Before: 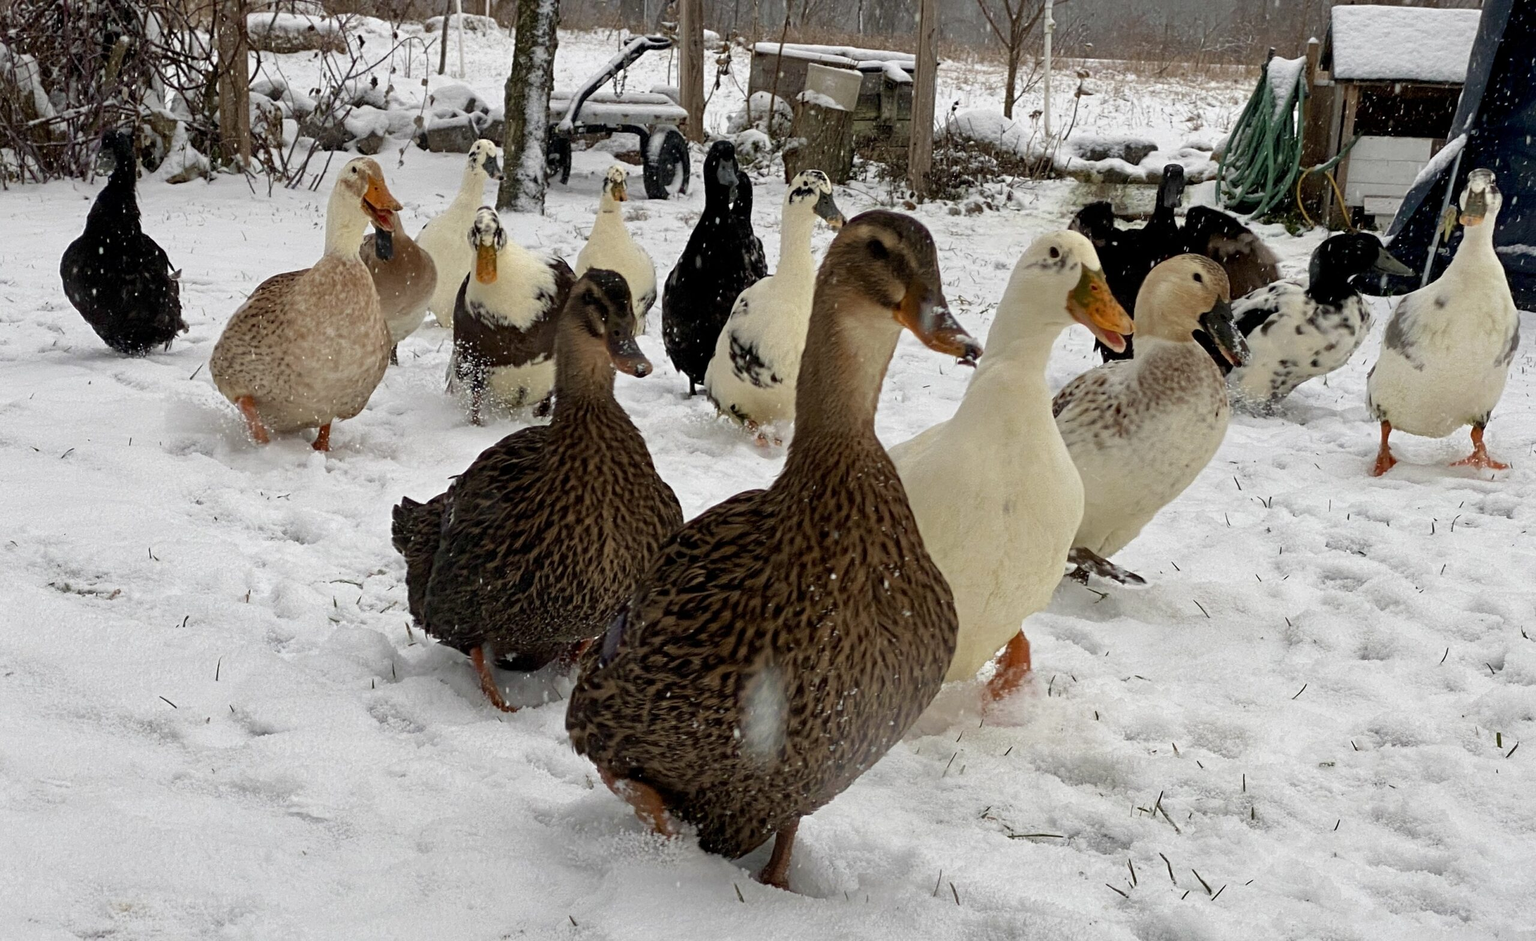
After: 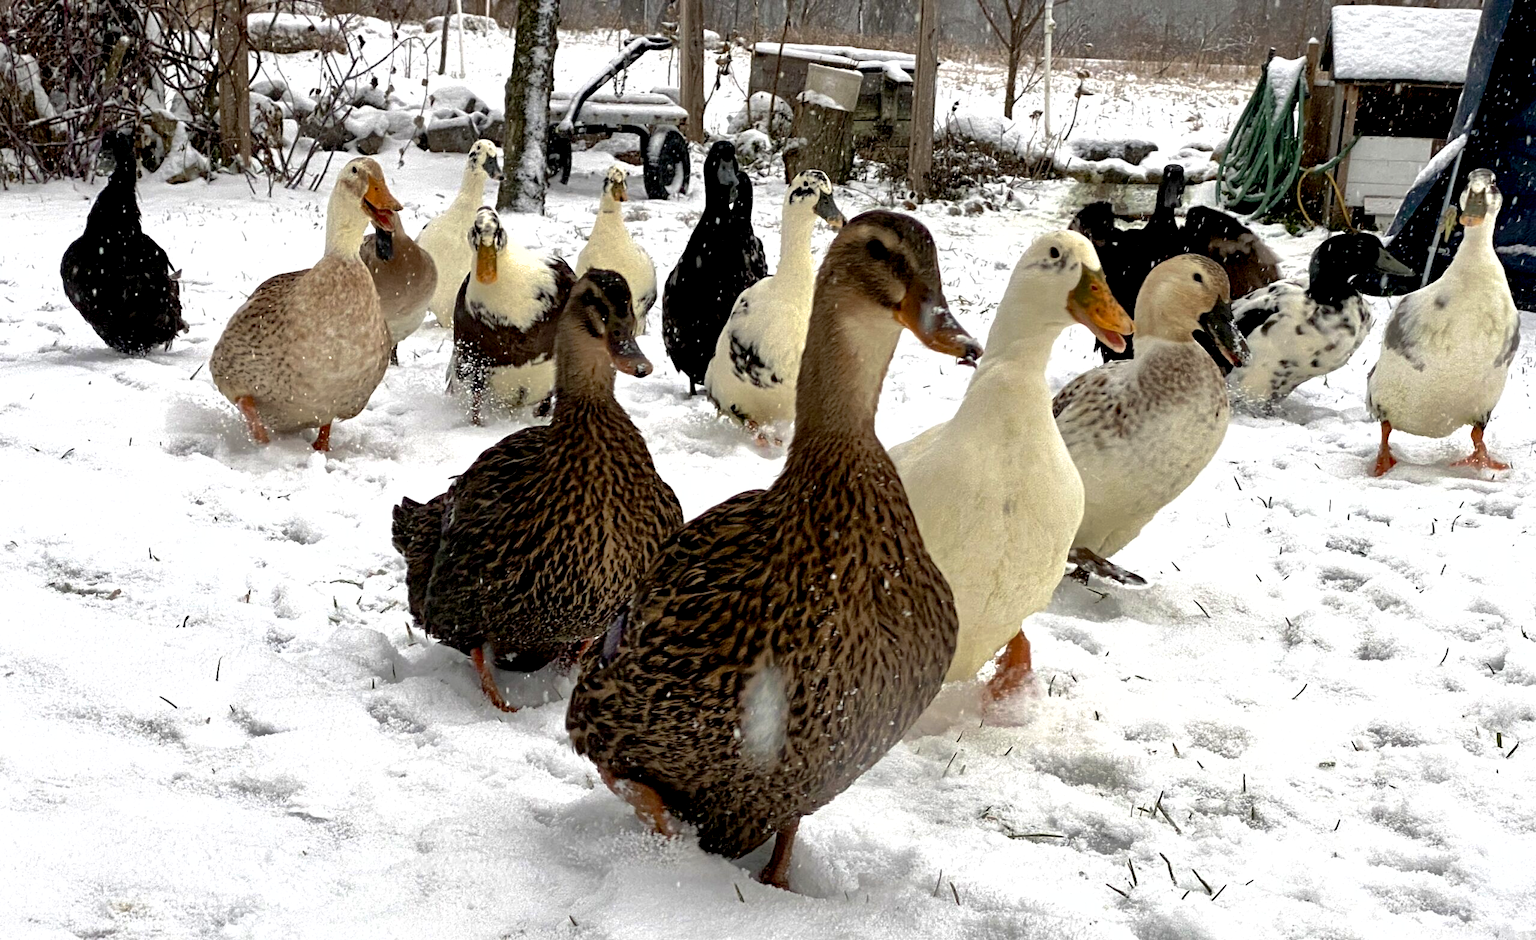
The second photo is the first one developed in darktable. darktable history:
exposure: black level correction 0.007, exposure 0.088 EV, compensate highlight preservation false
shadows and highlights: on, module defaults
tone equalizer: -8 EV -0.751 EV, -7 EV -0.686 EV, -6 EV -0.639 EV, -5 EV -0.419 EV, -3 EV 0.368 EV, -2 EV 0.6 EV, -1 EV 0.7 EV, +0 EV 0.775 EV, edges refinement/feathering 500, mask exposure compensation -1.57 EV, preserve details no
